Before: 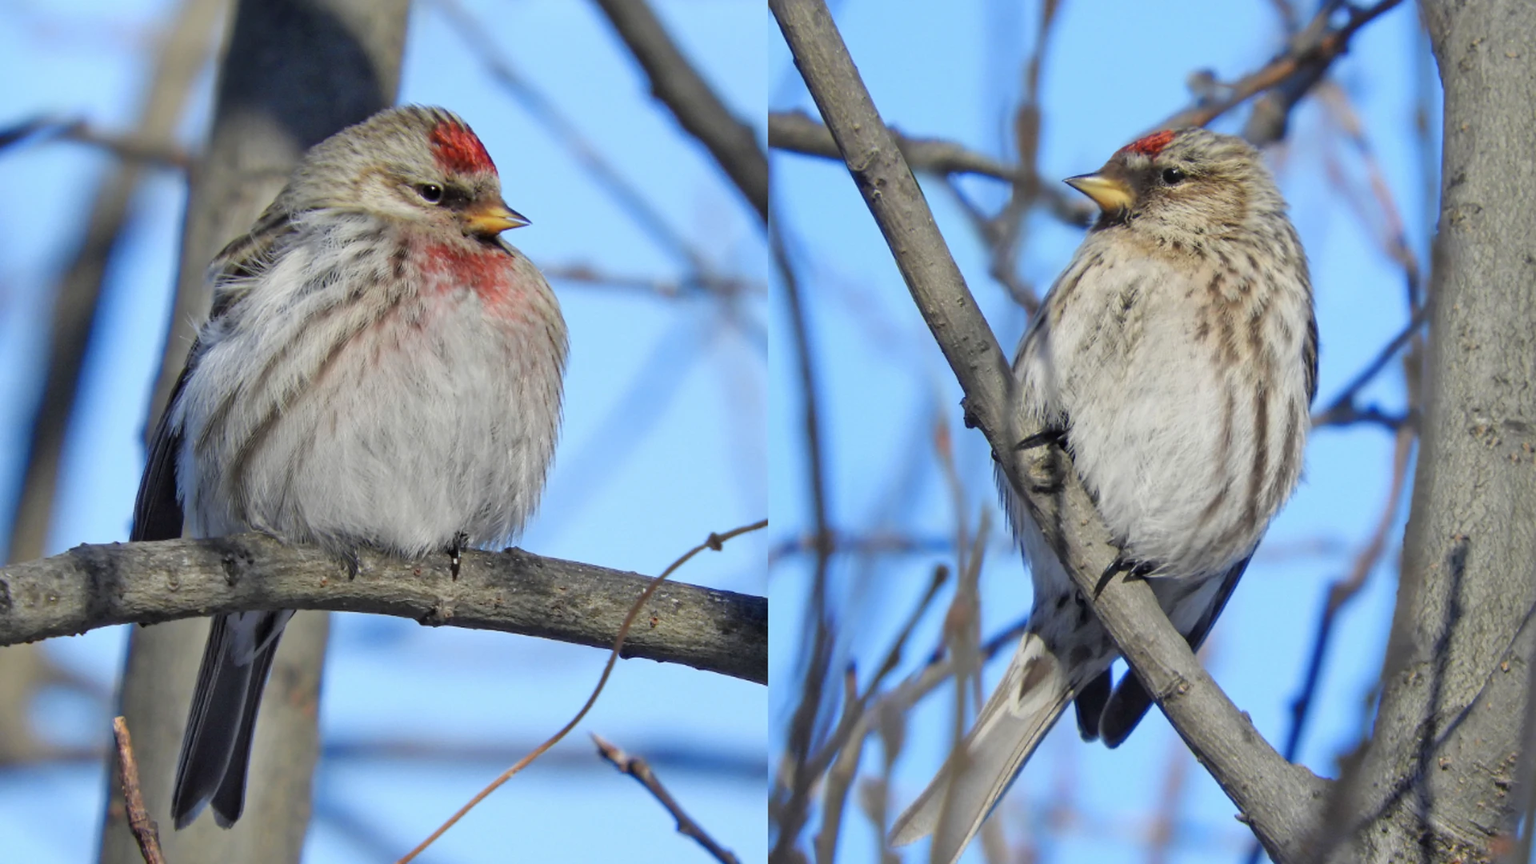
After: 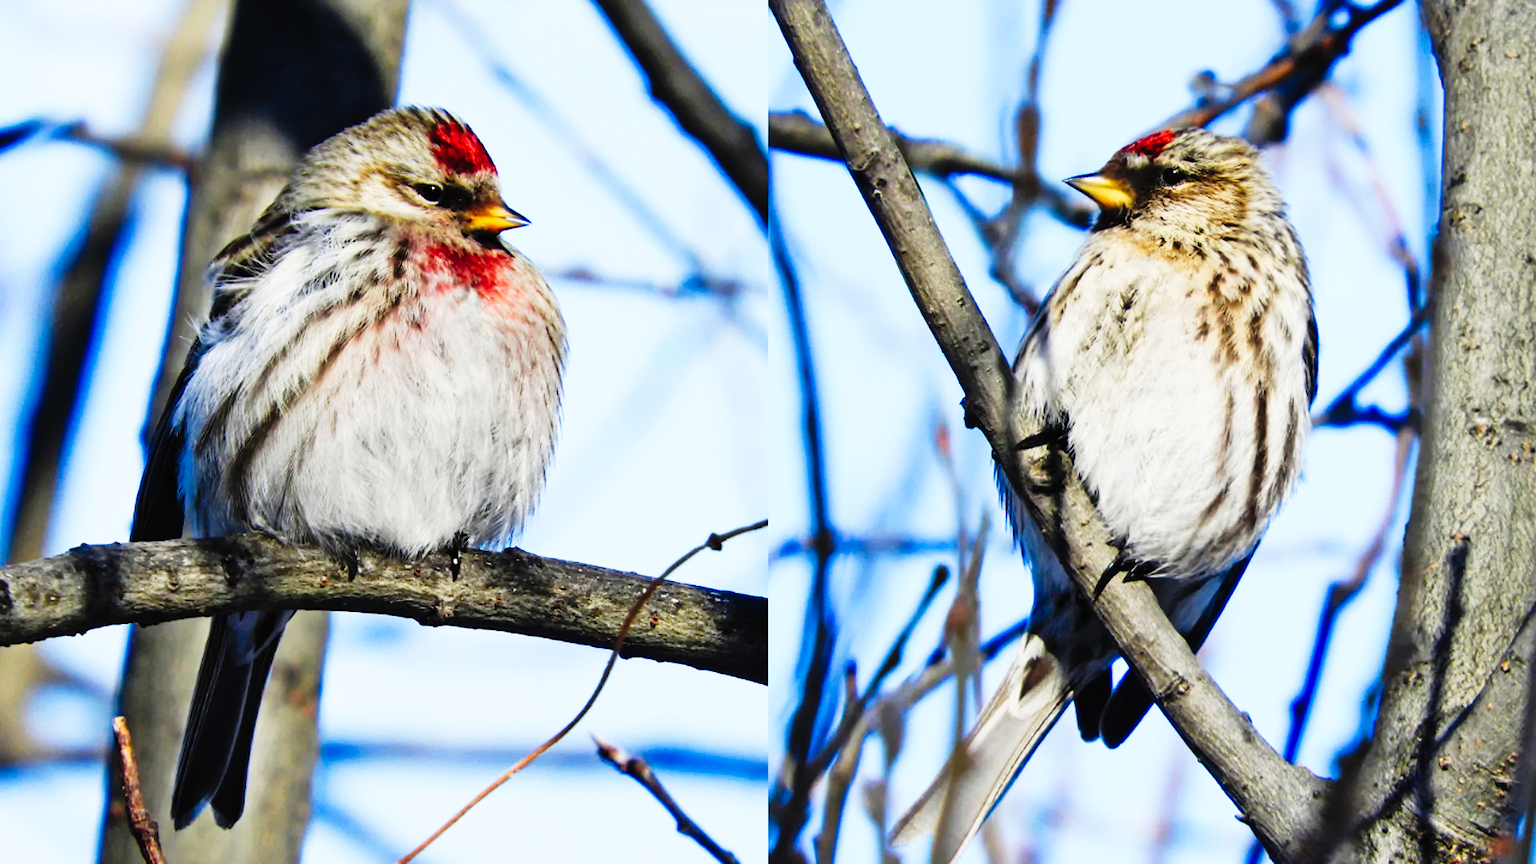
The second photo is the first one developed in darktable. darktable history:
tone curve: curves: ch0 [(0, 0) (0.003, 0.01) (0.011, 0.01) (0.025, 0.011) (0.044, 0.014) (0.069, 0.018) (0.1, 0.022) (0.136, 0.026) (0.177, 0.035) (0.224, 0.051) (0.277, 0.085) (0.335, 0.158) (0.399, 0.299) (0.468, 0.457) (0.543, 0.634) (0.623, 0.801) (0.709, 0.904) (0.801, 0.963) (0.898, 0.986) (1, 1)], preserve colors none
